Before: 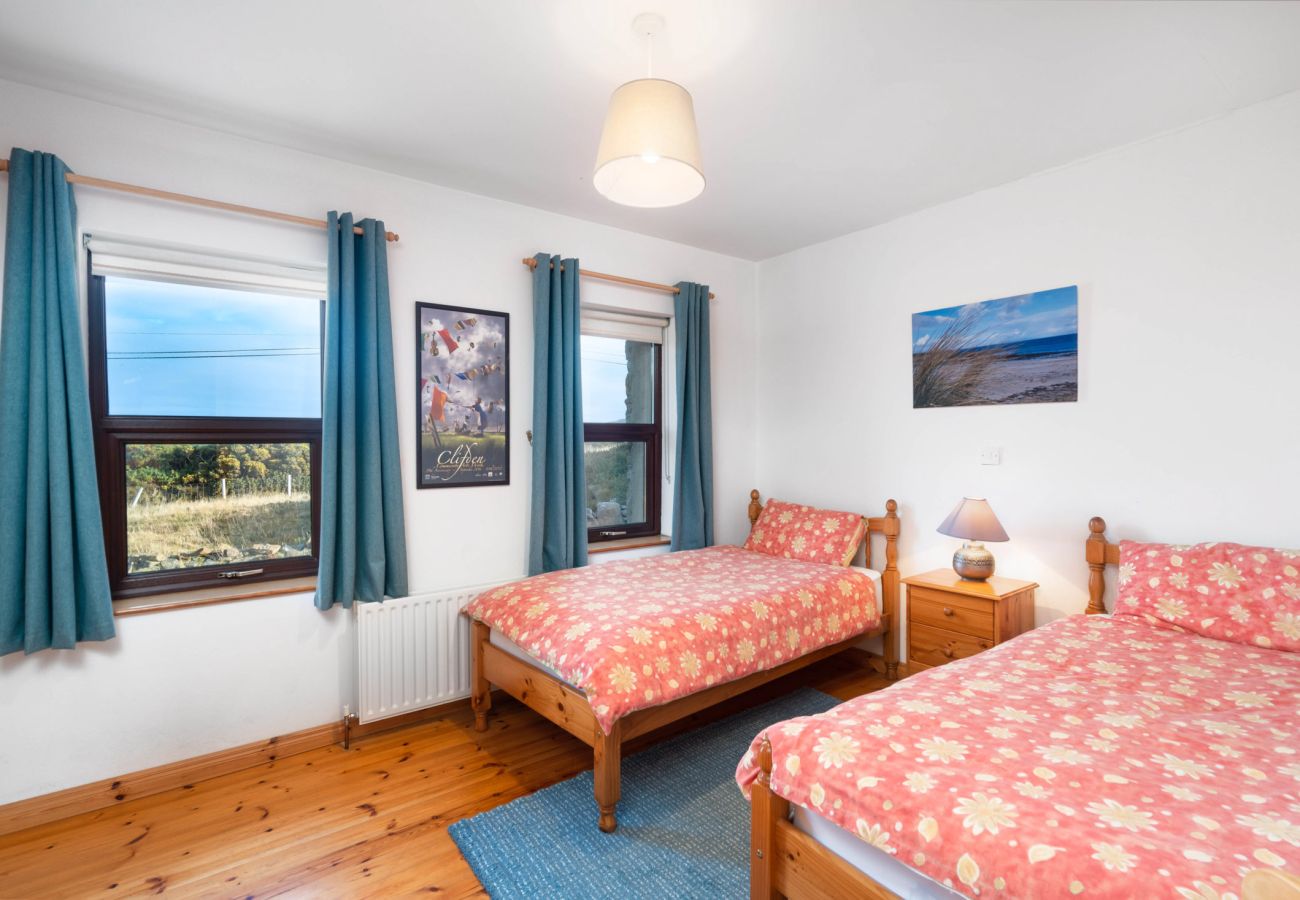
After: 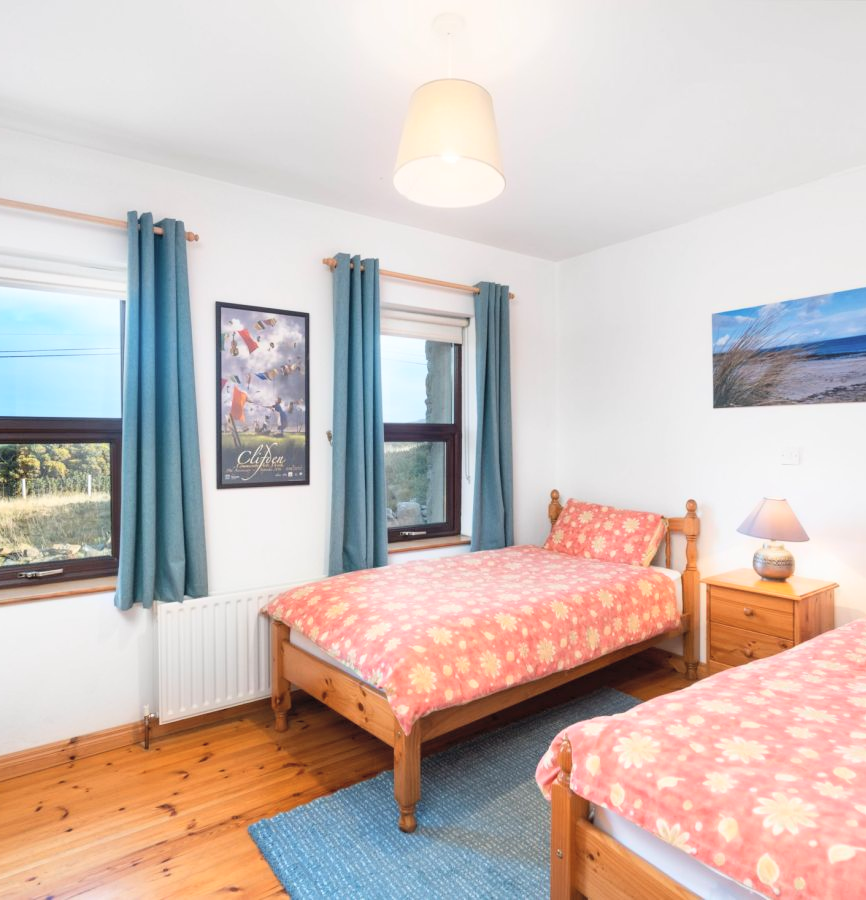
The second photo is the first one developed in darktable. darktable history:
crop: left 15.419%, right 17.914%
contrast brightness saturation: contrast 0.14, brightness 0.21
